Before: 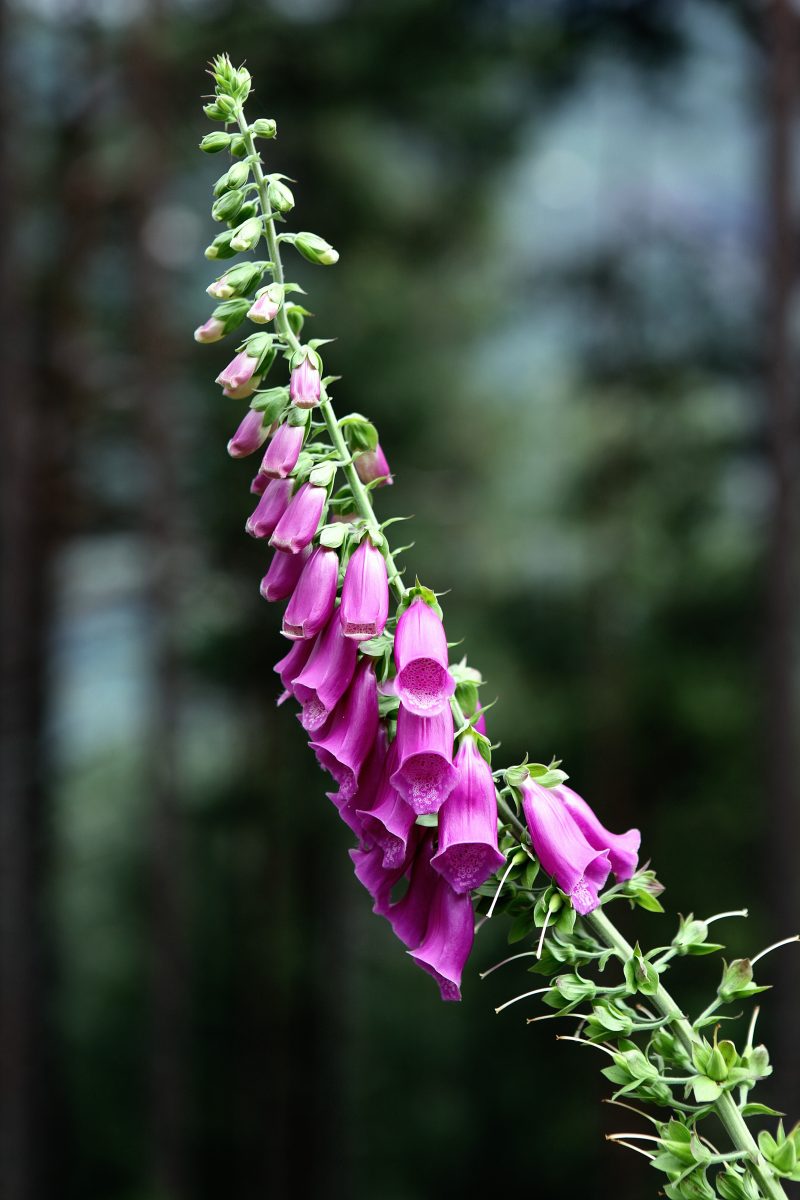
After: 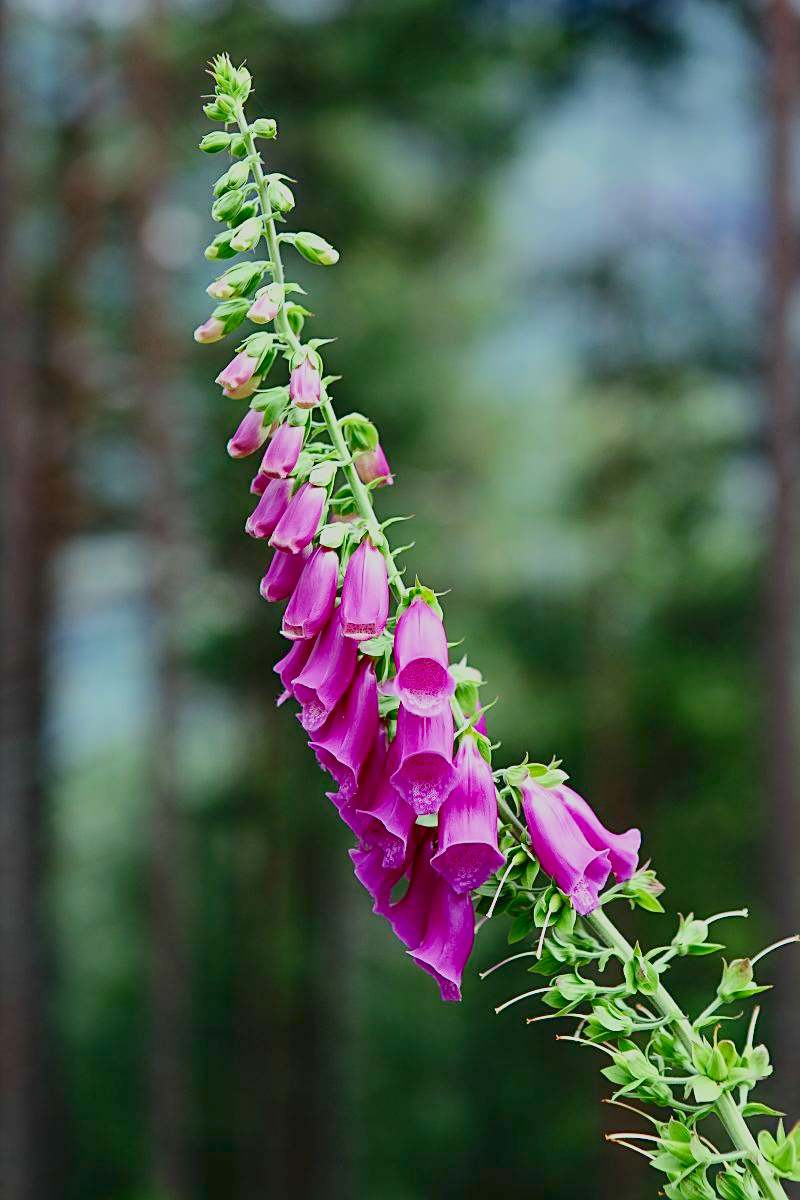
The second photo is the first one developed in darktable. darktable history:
sharpen: on, module defaults
filmic rgb: black relative exposure -16 EV, white relative exposure 8 EV, threshold 3 EV, hardness 4.17, latitude 50%, contrast 0.5, color science v5 (2021), contrast in shadows safe, contrast in highlights safe, enable highlight reconstruction true
contrast brightness saturation: contrast 0.2, brightness -0.11, saturation 0.1
exposure: black level correction 0, exposure 1.675 EV, compensate exposure bias true, compensate highlight preservation false
